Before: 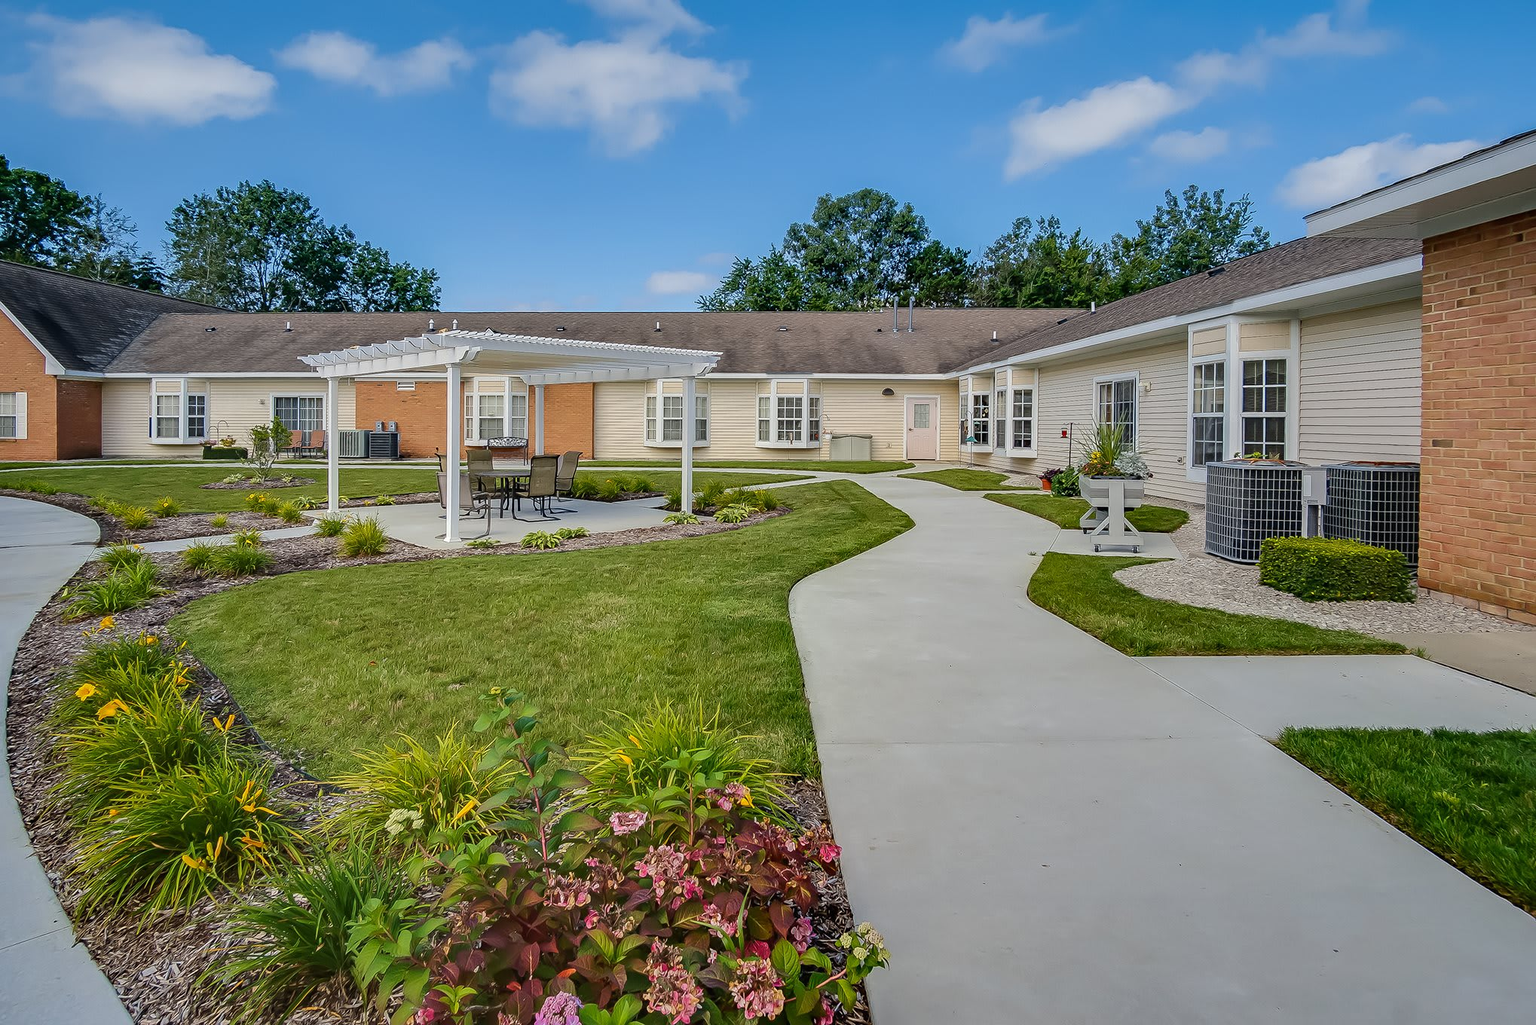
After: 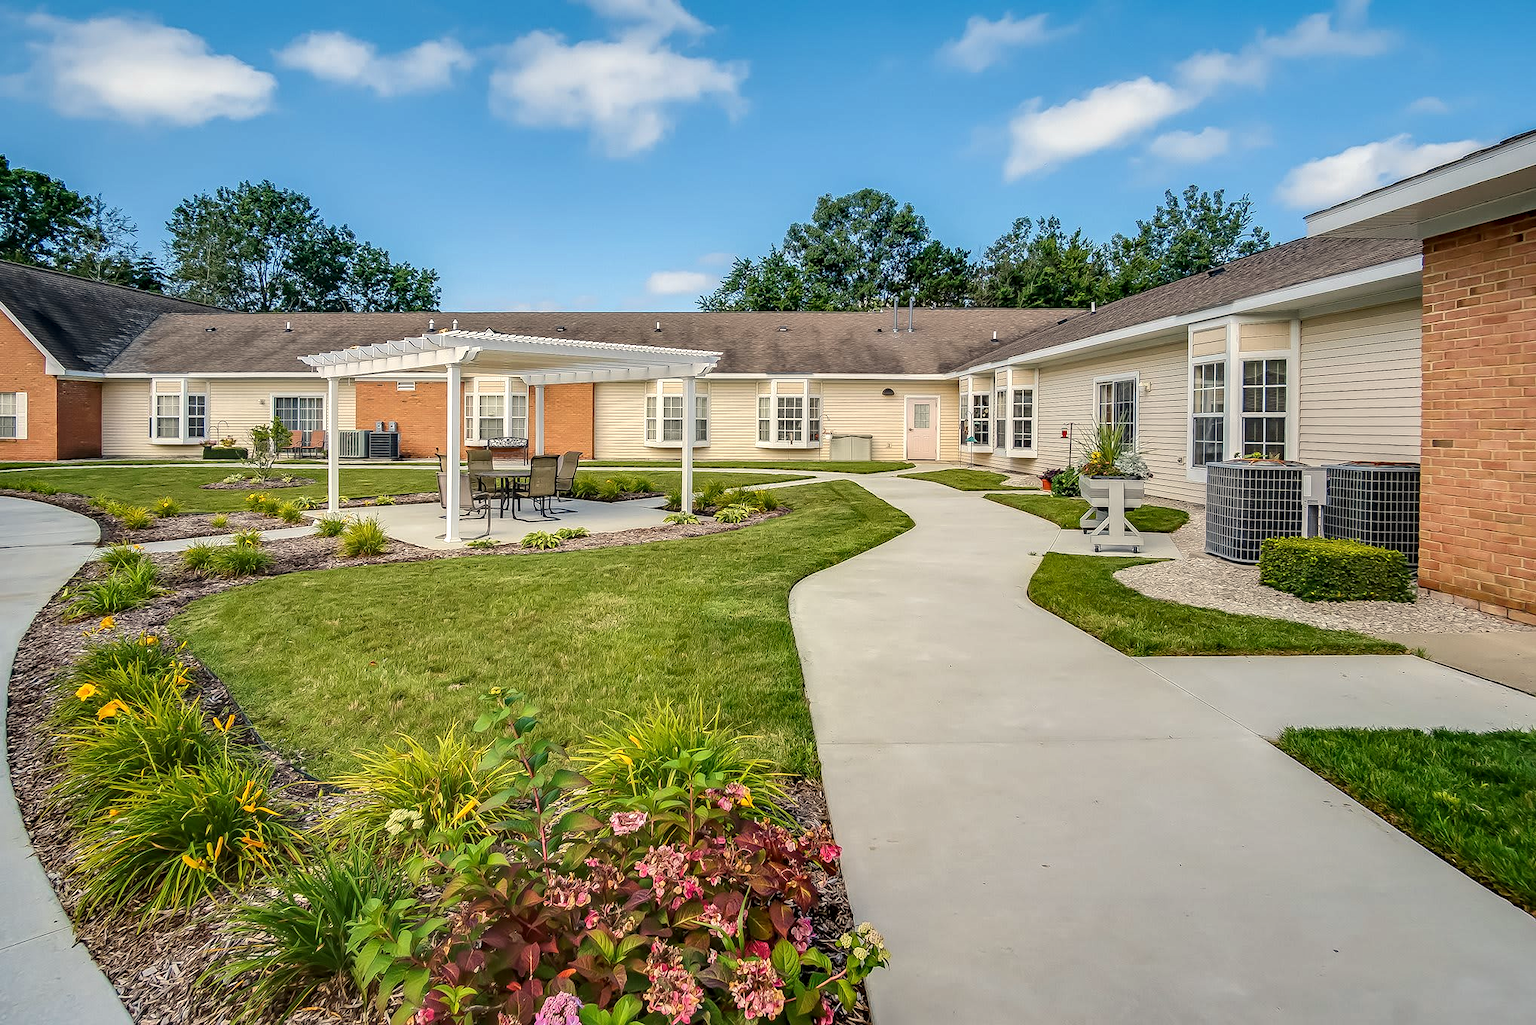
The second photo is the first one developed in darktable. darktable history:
exposure: exposure 0.4 EV, compensate highlight preservation false
white balance: red 1.045, blue 0.932
local contrast: on, module defaults
